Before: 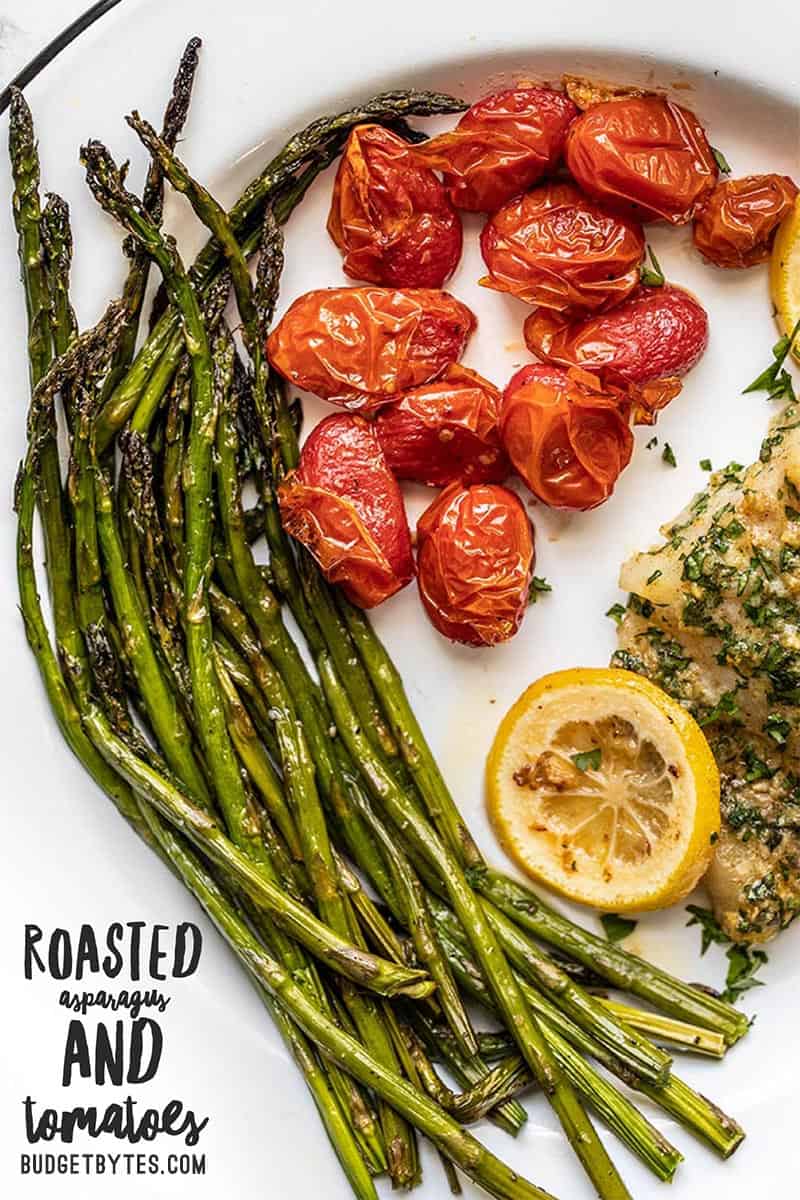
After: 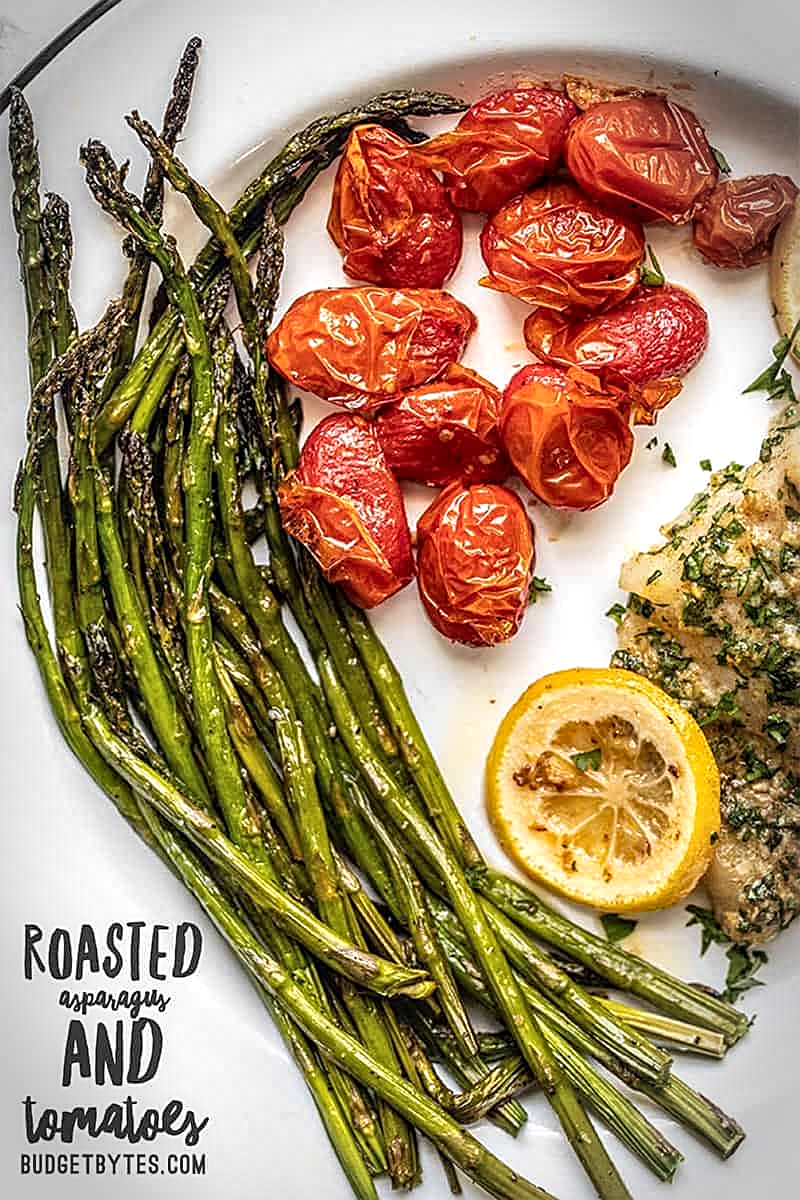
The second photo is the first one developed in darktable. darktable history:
sharpen: on, module defaults
vignetting: automatic ratio true, dithering 8-bit output
exposure: exposure 0.201 EV, compensate exposure bias true, compensate highlight preservation false
local contrast: on, module defaults
